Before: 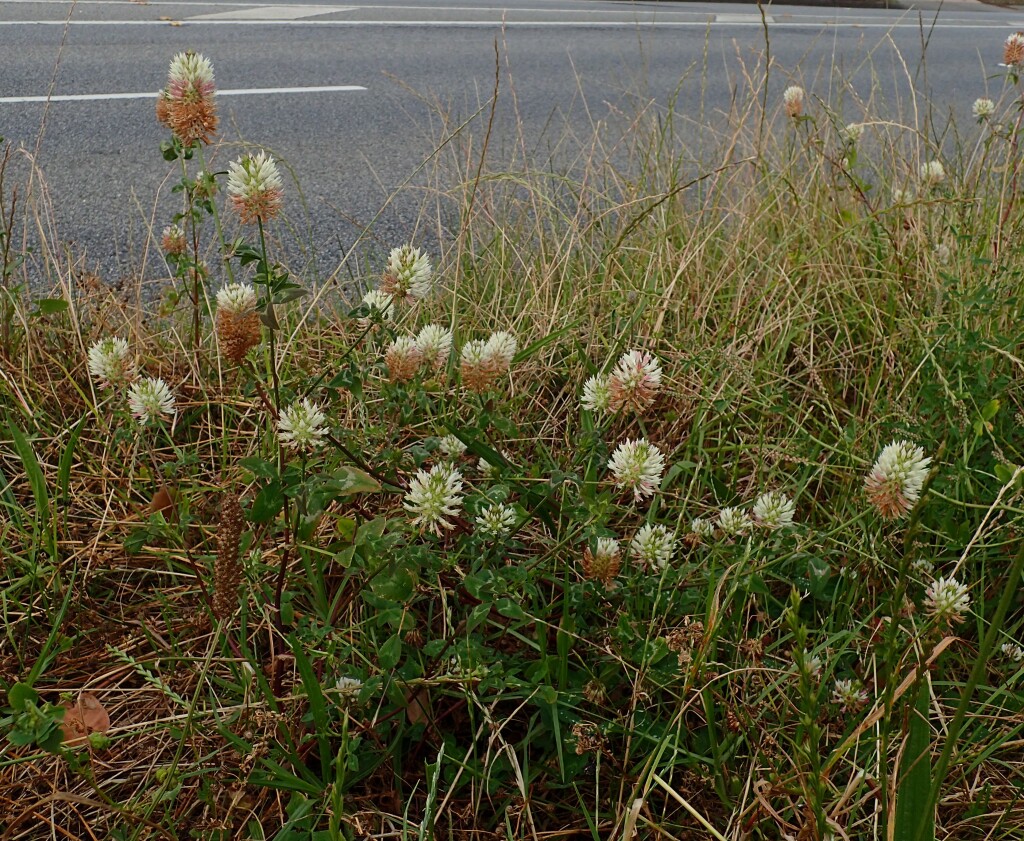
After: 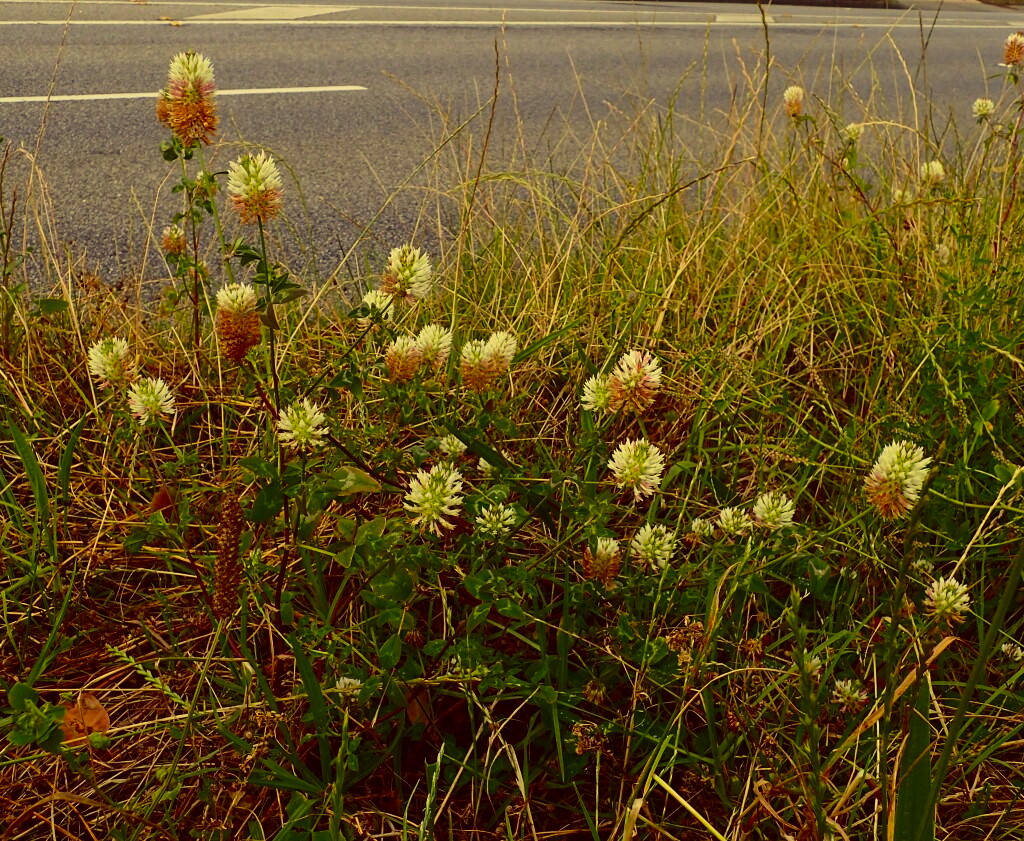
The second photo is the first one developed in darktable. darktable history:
contrast brightness saturation: contrast 0.18, saturation 0.3
color correction: highlights a* -0.482, highlights b* 40, shadows a* 9.8, shadows b* -0.161
